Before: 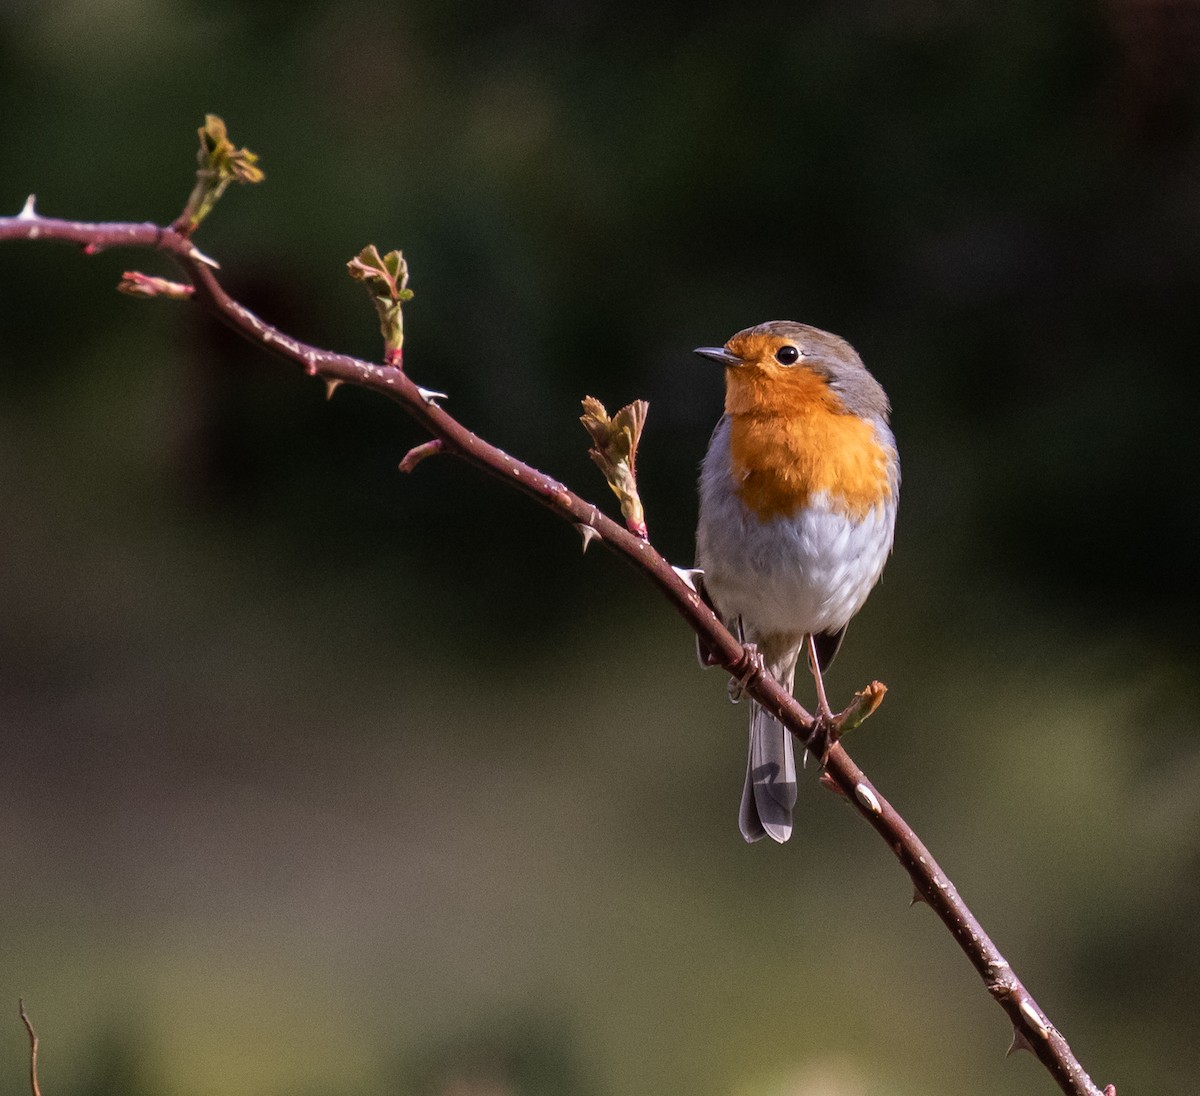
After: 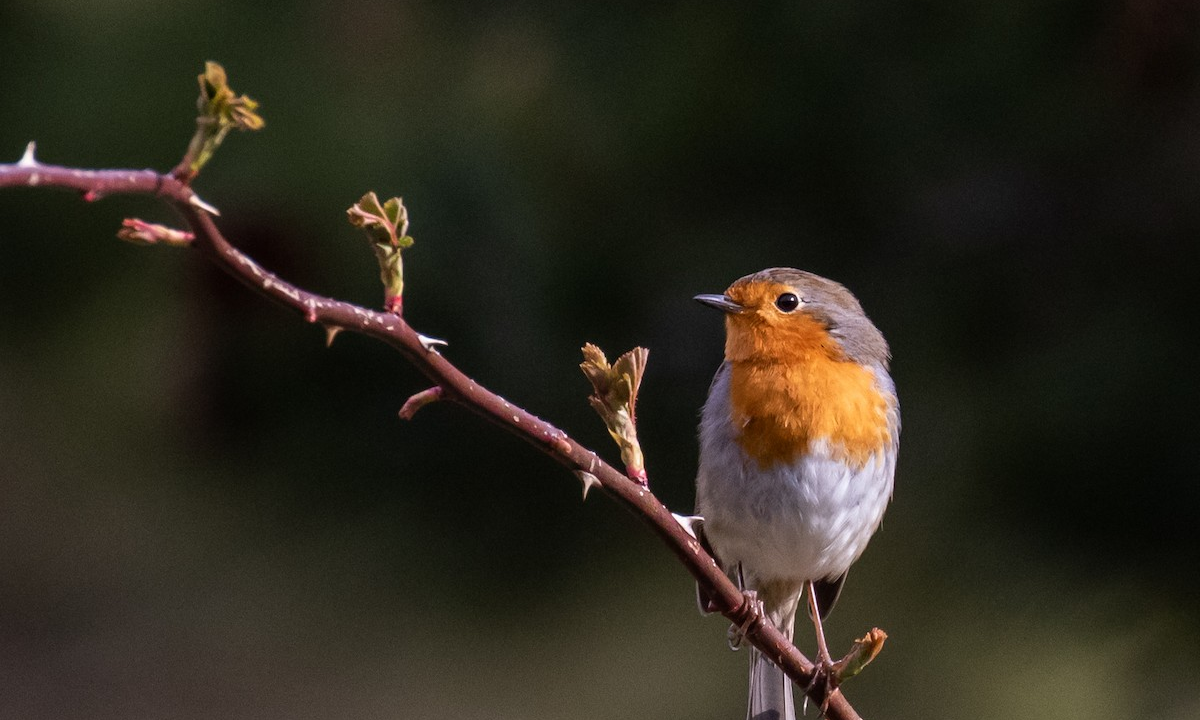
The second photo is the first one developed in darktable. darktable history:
crop and rotate: top 4.911%, bottom 29.386%
